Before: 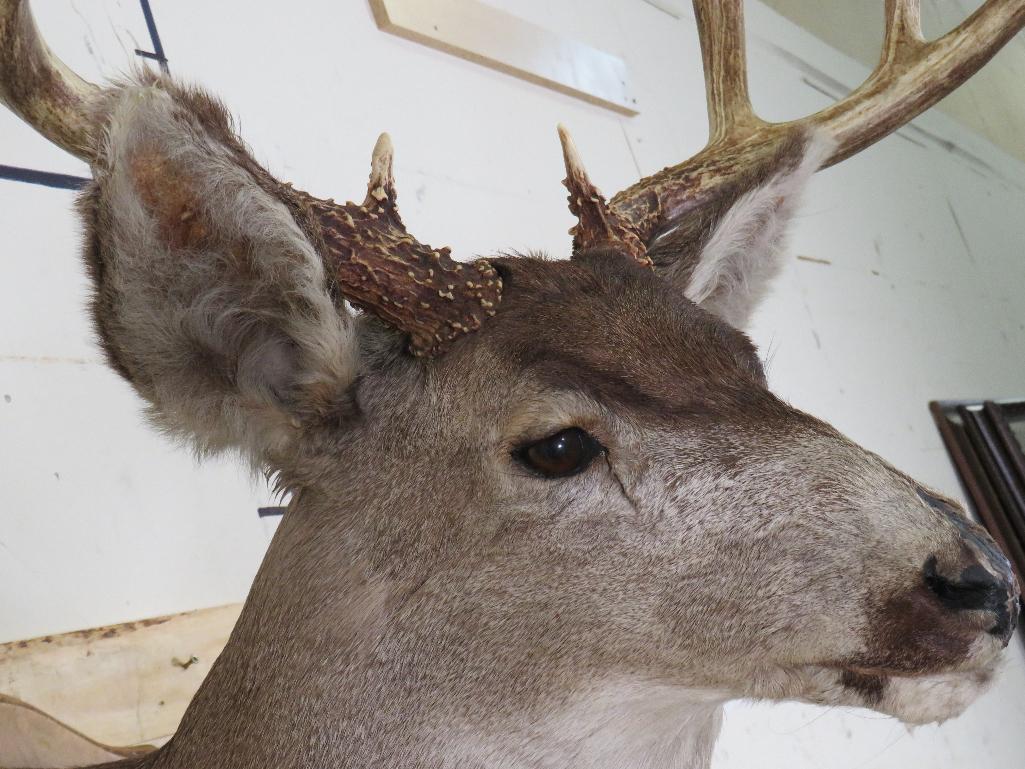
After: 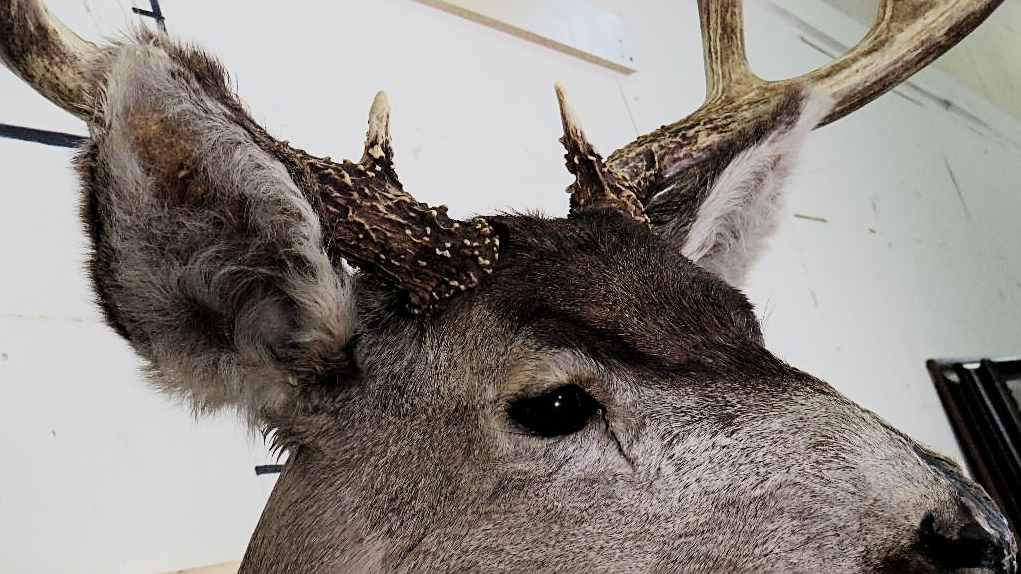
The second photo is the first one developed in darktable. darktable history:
crop: left 0.387%, top 5.469%, bottom 19.809%
filmic rgb: black relative exposure -5 EV, hardness 2.88, contrast 1.5
sharpen: on, module defaults
